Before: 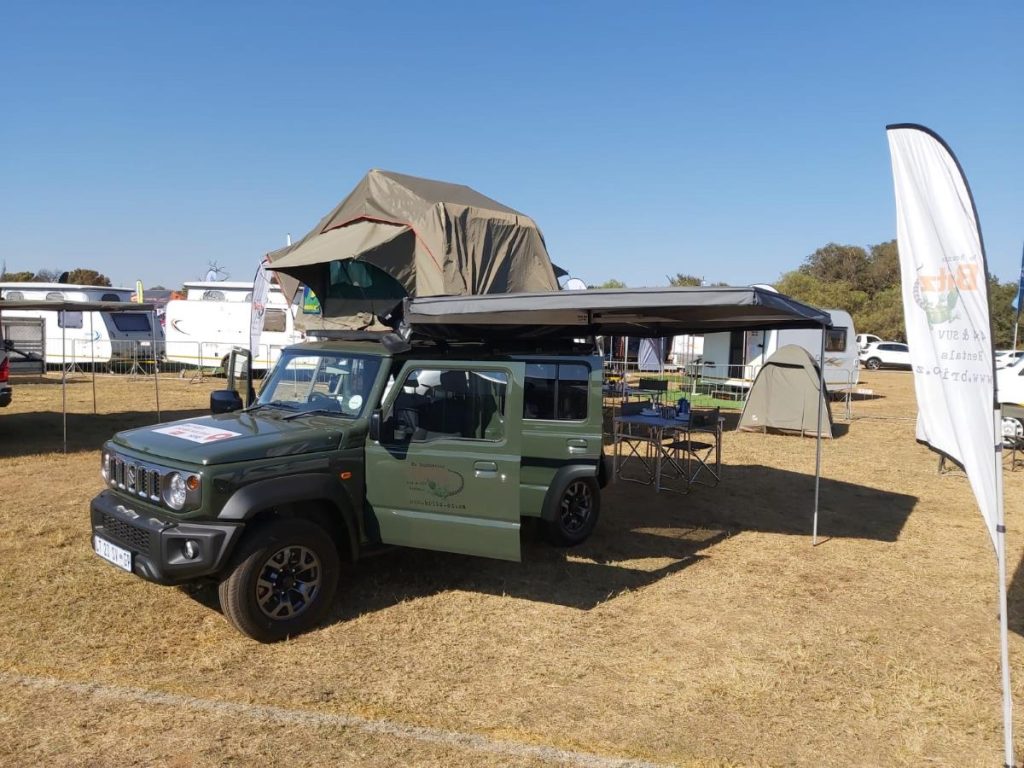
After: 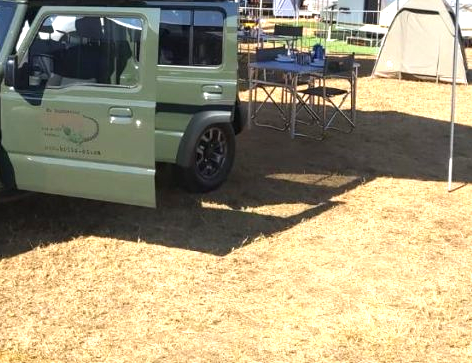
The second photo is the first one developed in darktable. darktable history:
exposure: black level correction 0, exposure 1.101 EV, compensate highlight preservation false
crop: left 35.731%, top 46.125%, right 18.157%, bottom 5.892%
